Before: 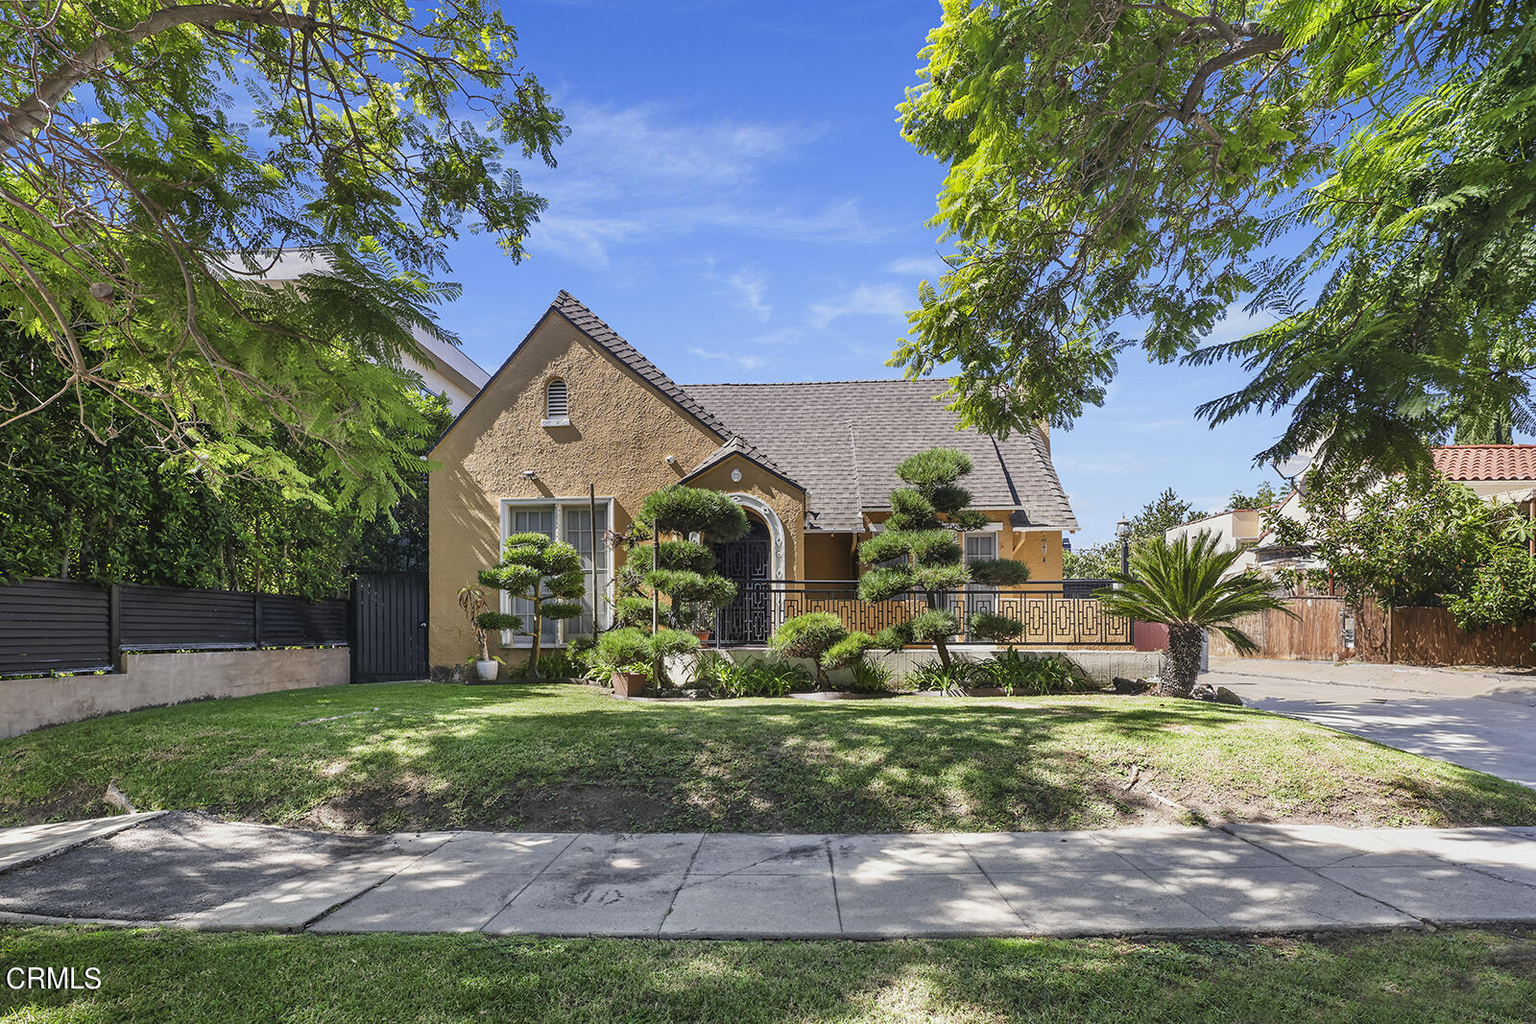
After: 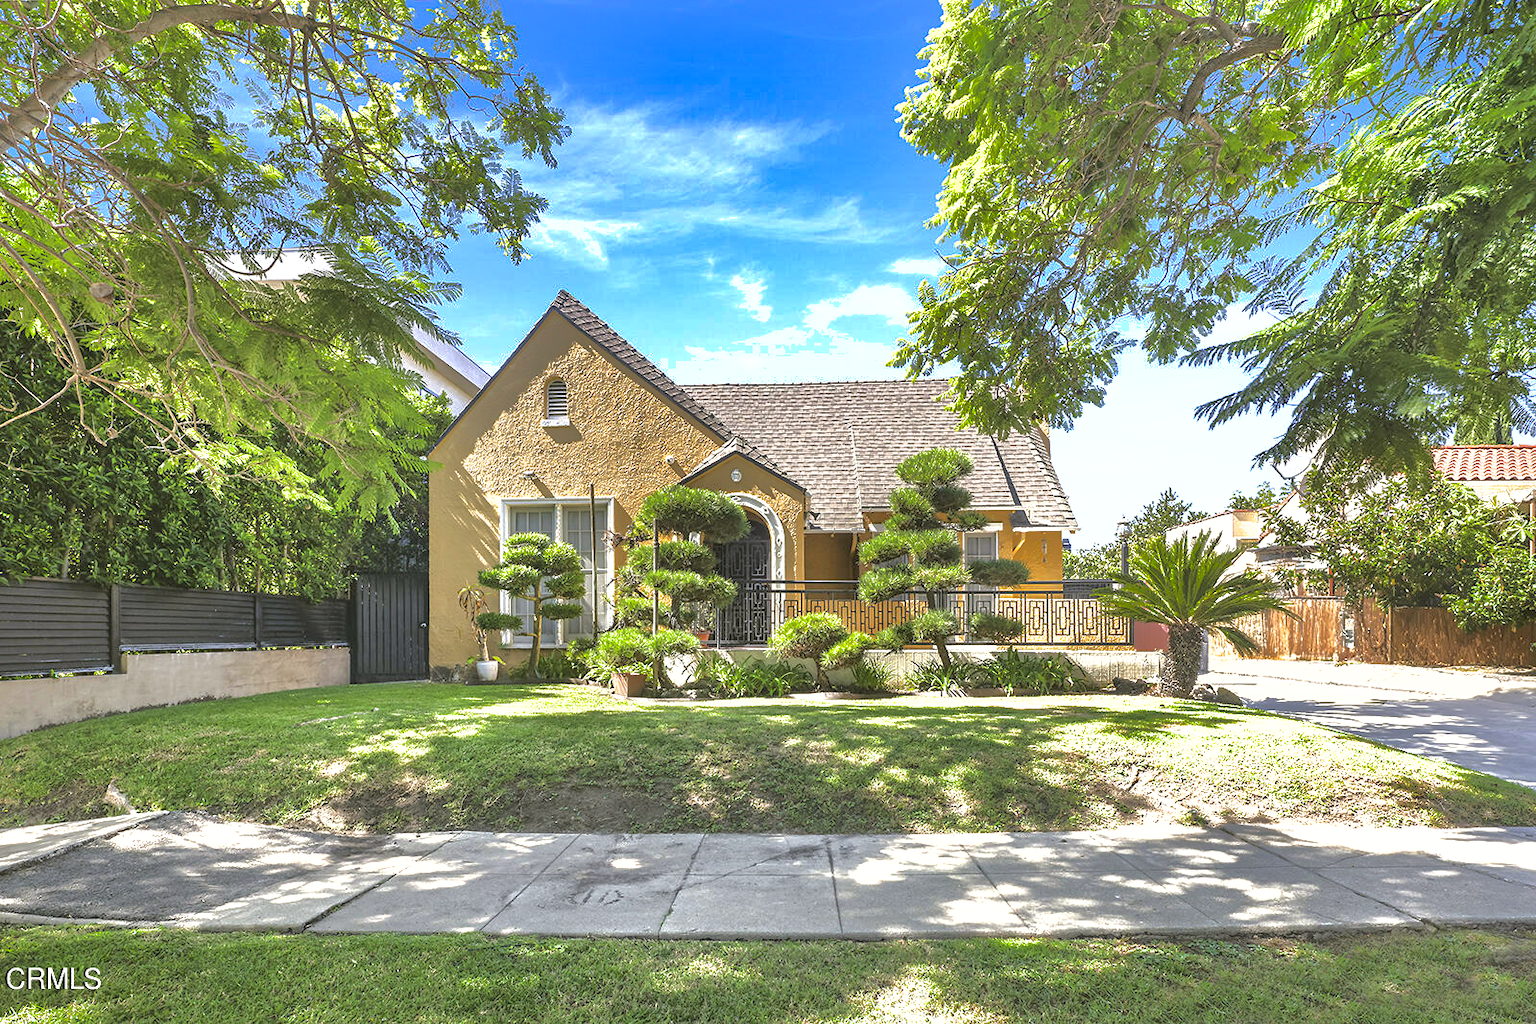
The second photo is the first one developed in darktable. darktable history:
exposure: exposure 1.223 EV, compensate highlight preservation false
shadows and highlights: shadows 25, highlights -70
color balance: mode lift, gamma, gain (sRGB), lift [1.04, 1, 1, 0.97], gamma [1.01, 1, 1, 0.97], gain [0.96, 1, 1, 0.97]
